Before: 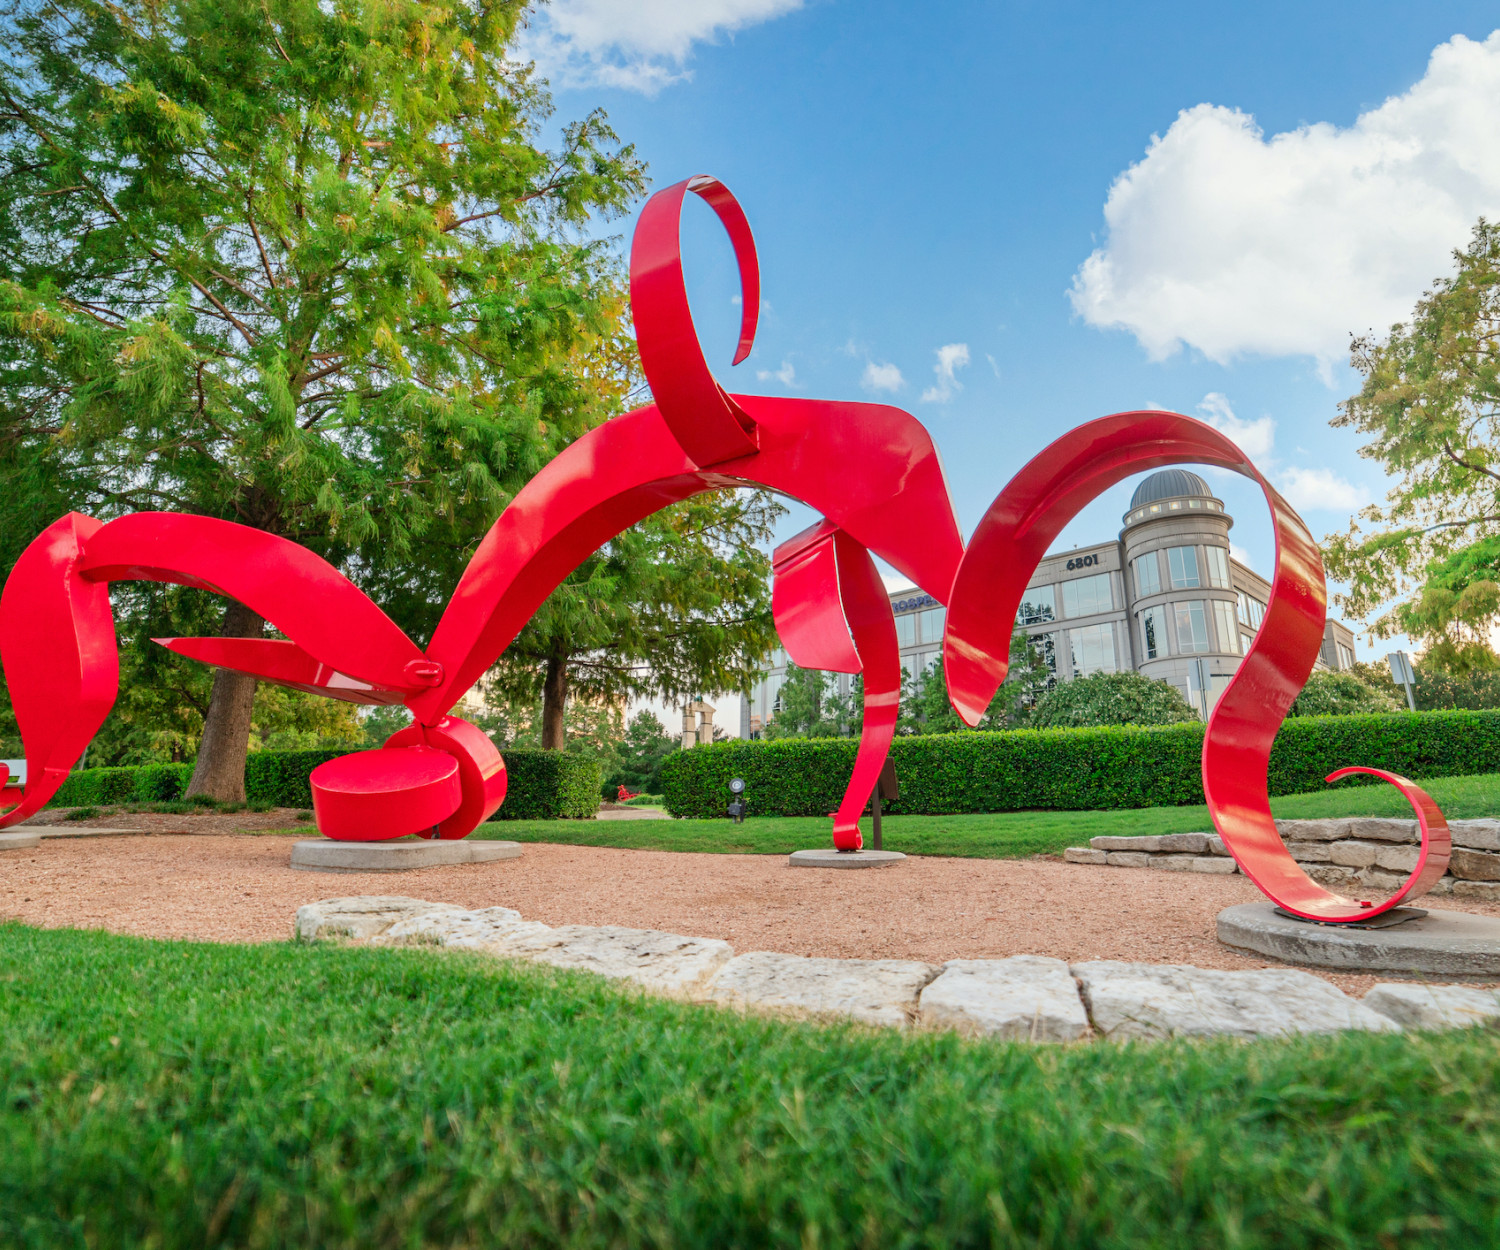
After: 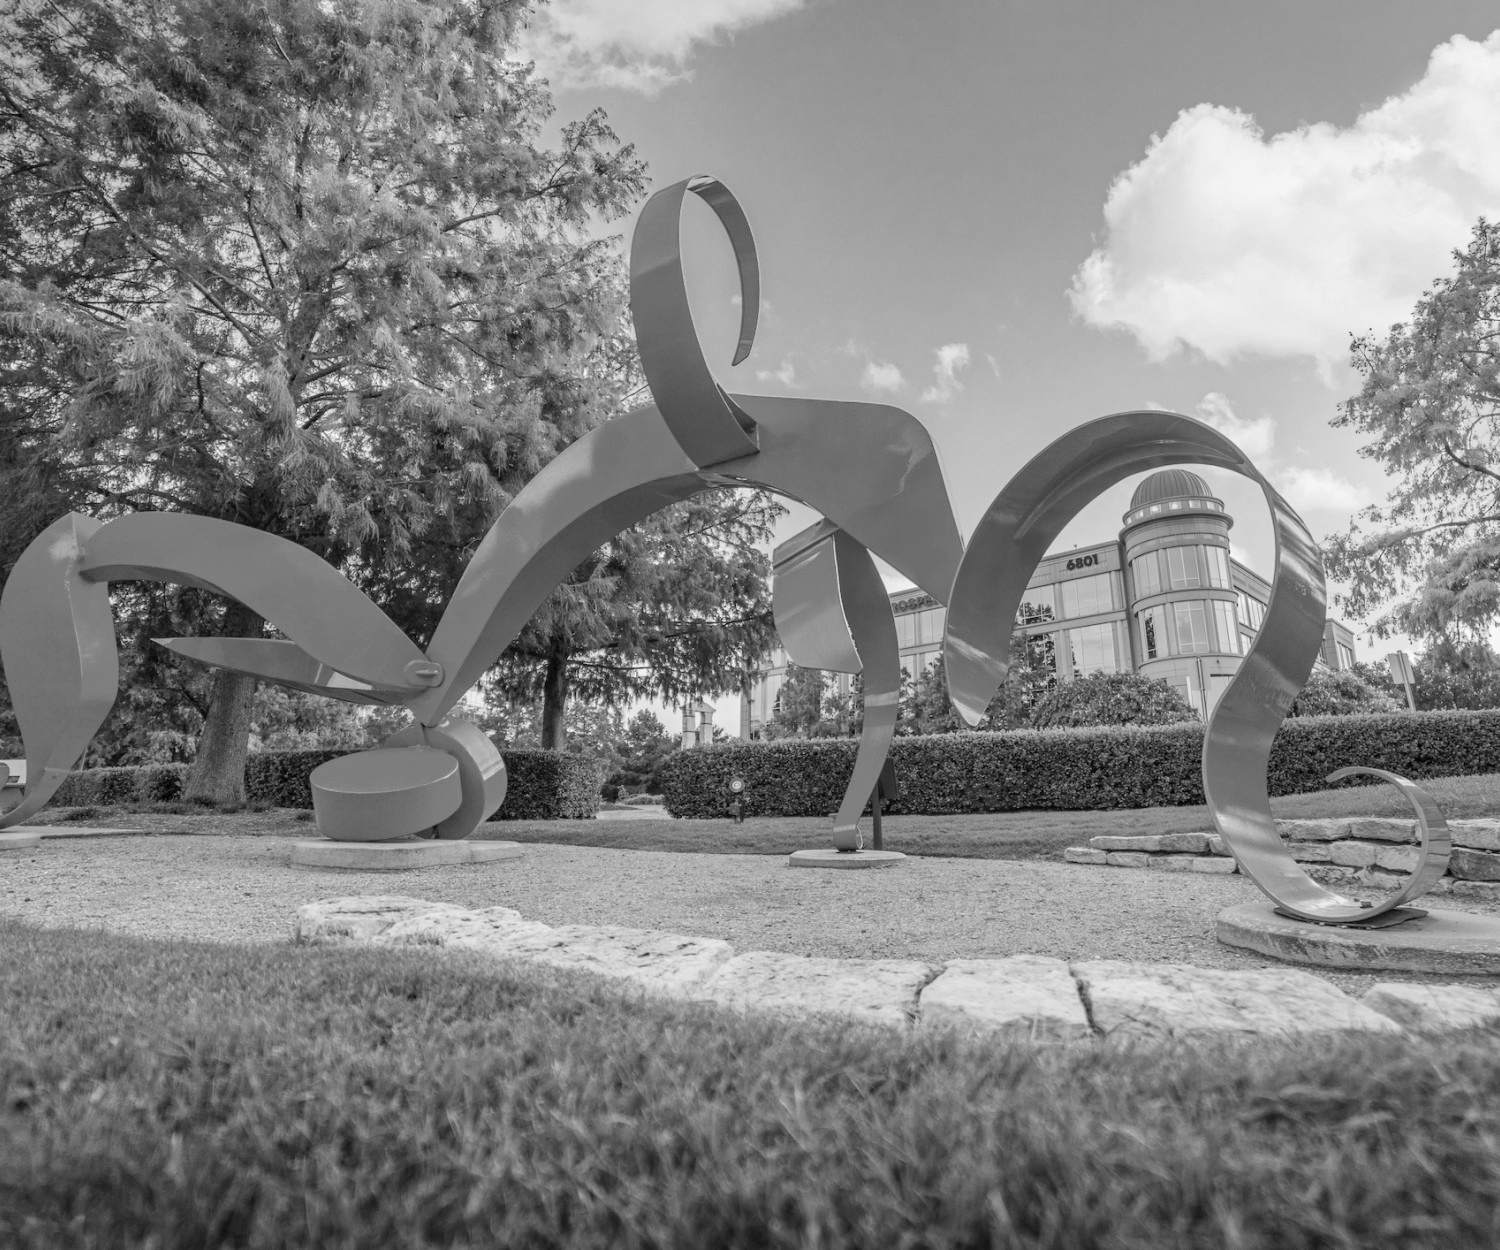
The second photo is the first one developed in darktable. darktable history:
monochrome: on, module defaults
local contrast: detail 110%
